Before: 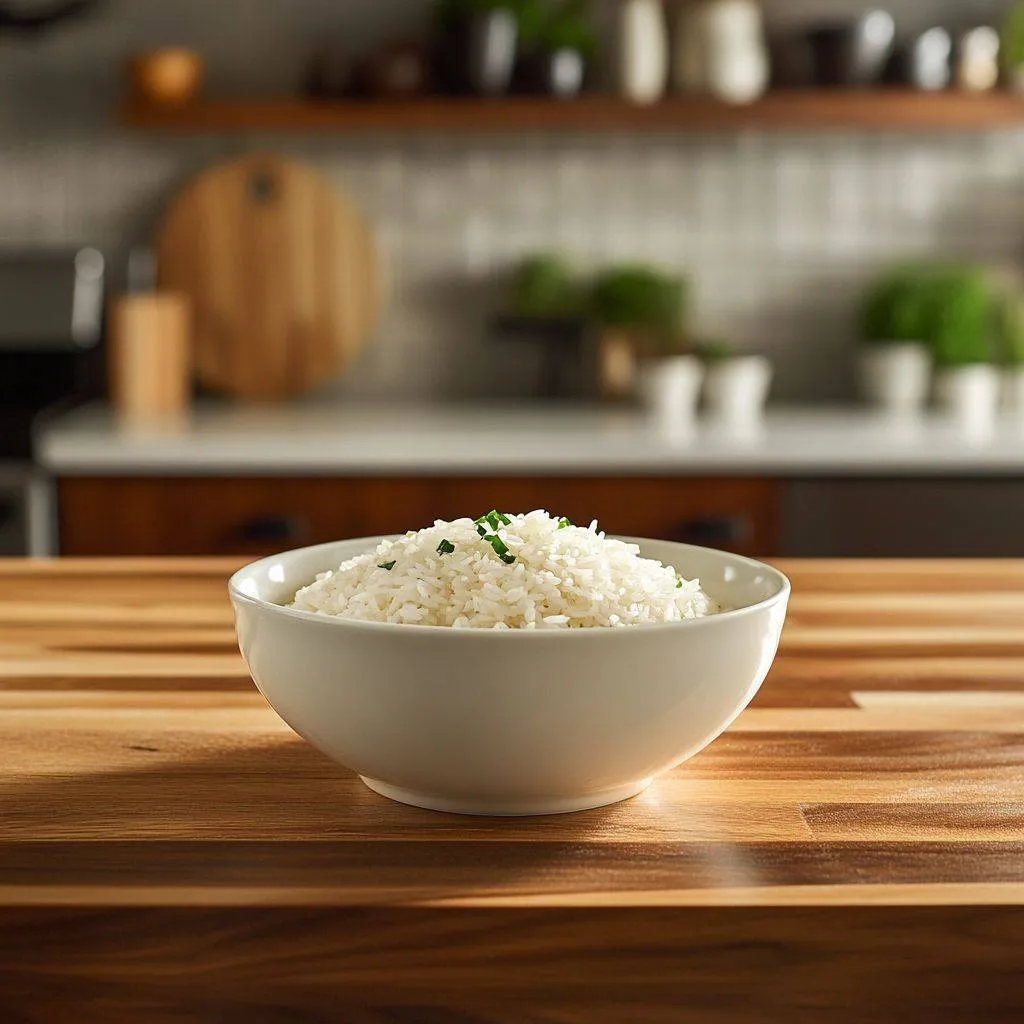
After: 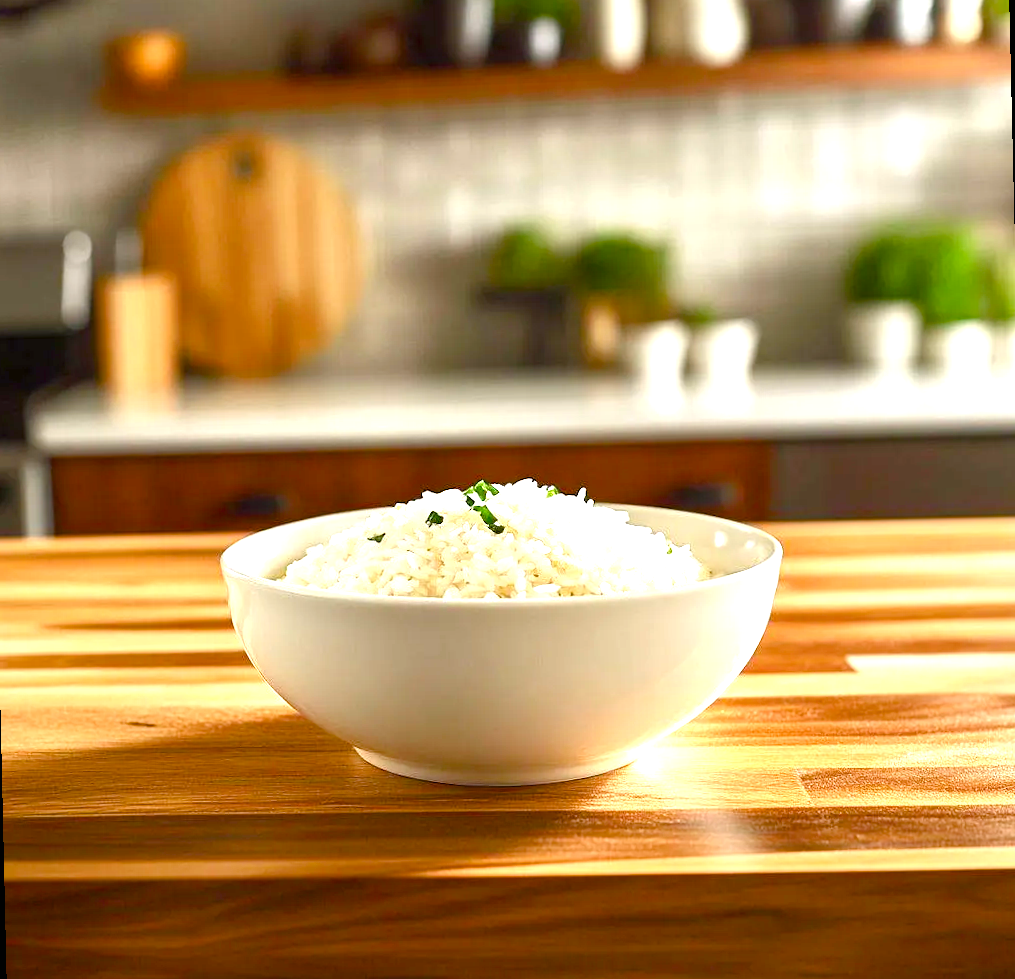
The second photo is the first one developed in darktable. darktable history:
color balance rgb: perceptual saturation grading › global saturation 35%, perceptual saturation grading › highlights -30%, perceptual saturation grading › shadows 35%, perceptual brilliance grading › global brilliance 3%, perceptual brilliance grading › highlights -3%, perceptual brilliance grading › shadows 3%
rotate and perspective: rotation -1.32°, lens shift (horizontal) -0.031, crop left 0.015, crop right 0.985, crop top 0.047, crop bottom 0.982
exposure: black level correction 0, exposure 1.2 EV, compensate highlight preservation false
